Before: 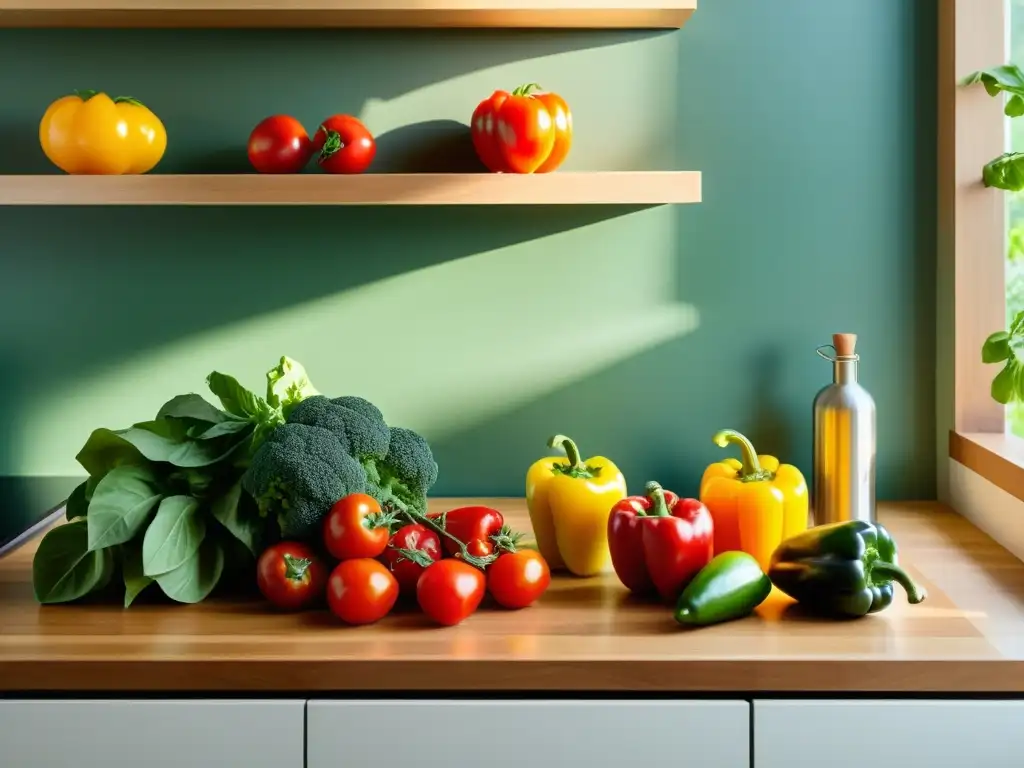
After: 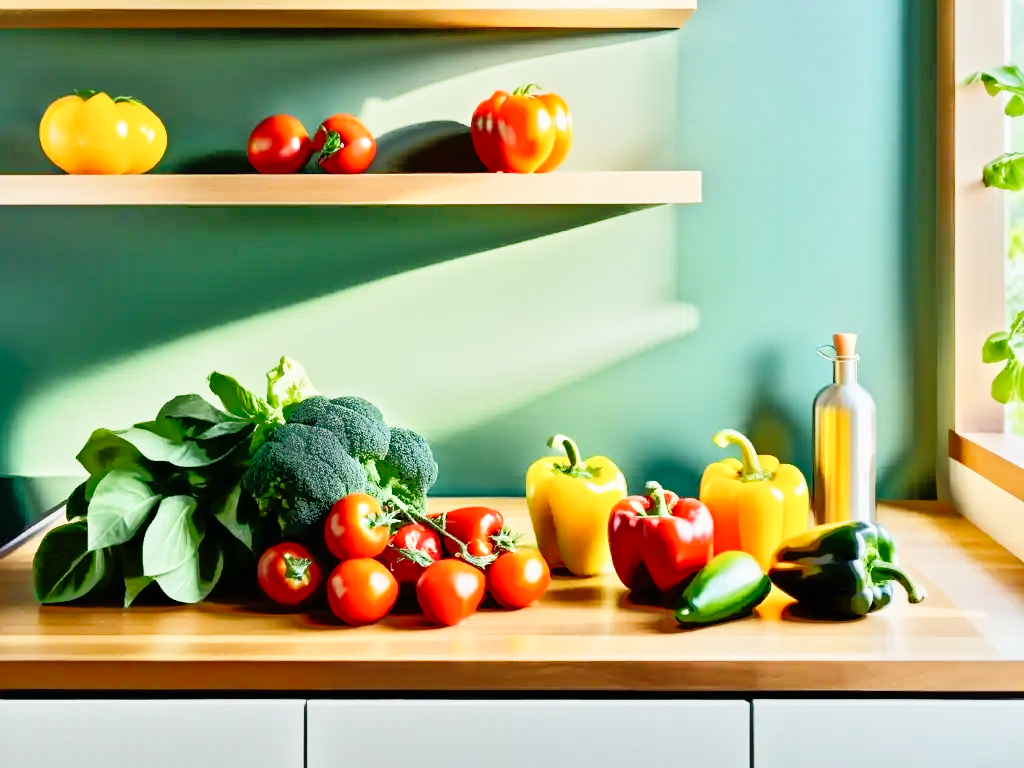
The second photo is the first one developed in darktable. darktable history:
shadows and highlights: shadows 20.49, highlights -20.05, soften with gaussian
tone equalizer: -7 EV -0.628 EV, -6 EV 1.01 EV, -5 EV -0.483 EV, -4 EV 0.411 EV, -3 EV 0.426 EV, -2 EV 0.161 EV, -1 EV -0.147 EV, +0 EV -0.421 EV, smoothing diameter 2.14%, edges refinement/feathering 15.36, mask exposure compensation -1.57 EV, filter diffusion 5
base curve: curves: ch0 [(0, 0) (0.008, 0.007) (0.022, 0.029) (0.048, 0.089) (0.092, 0.197) (0.191, 0.399) (0.275, 0.534) (0.357, 0.65) (0.477, 0.78) (0.542, 0.833) (0.799, 0.973) (1, 1)], preserve colors none
levels: mode automatic, levels [0, 0.618, 1]
